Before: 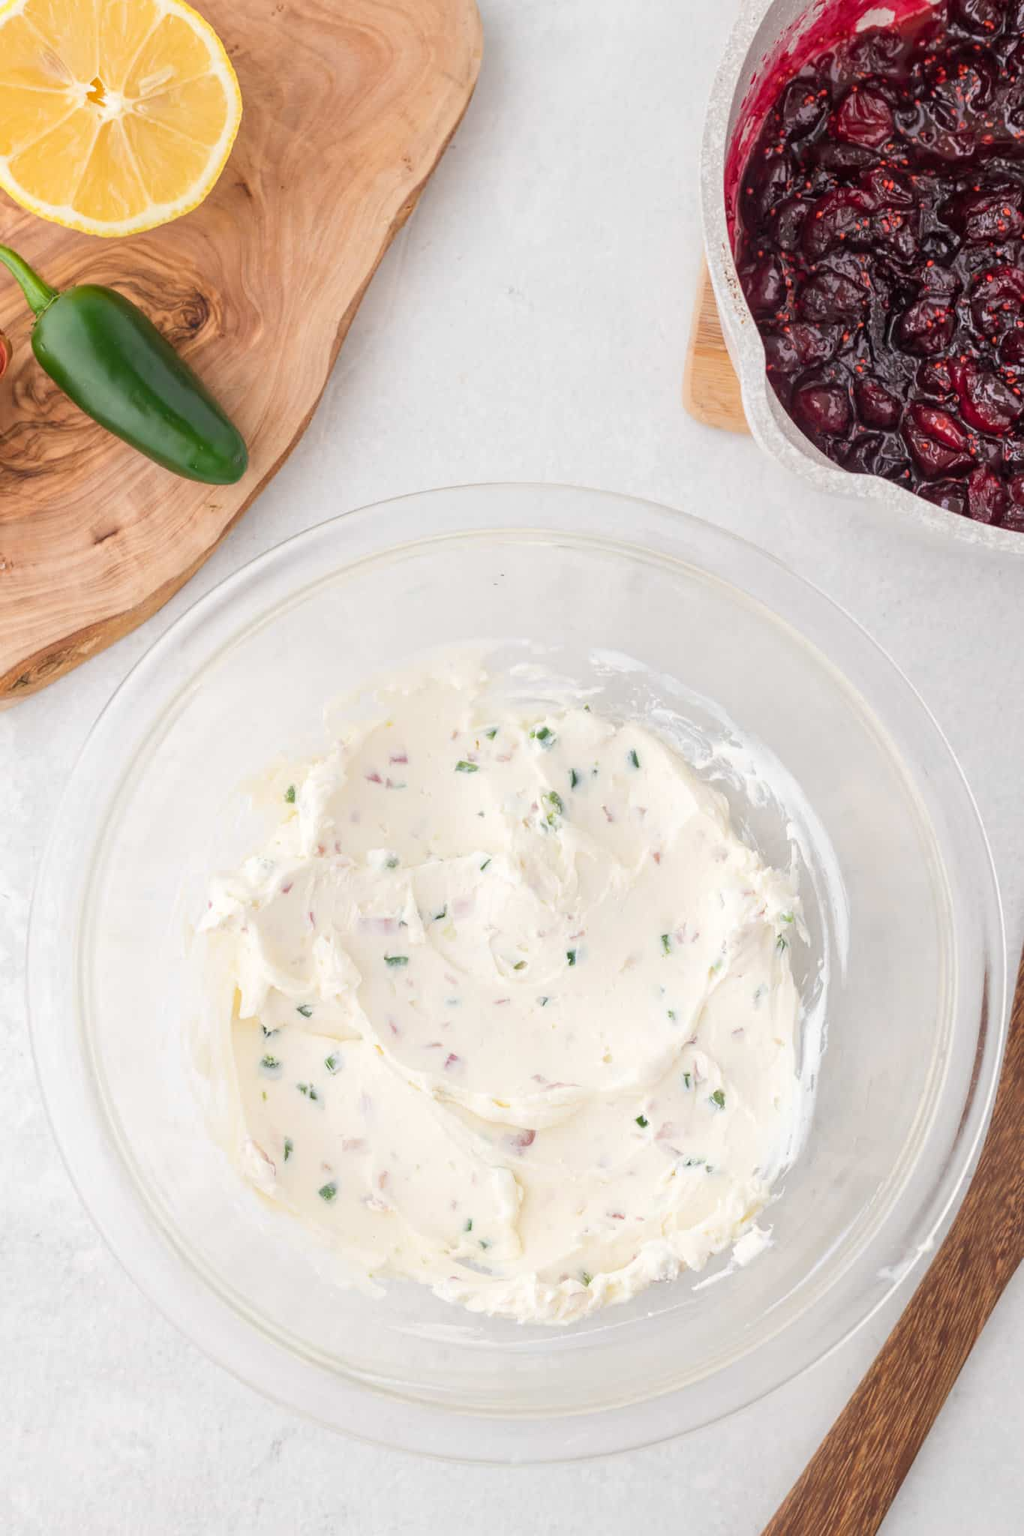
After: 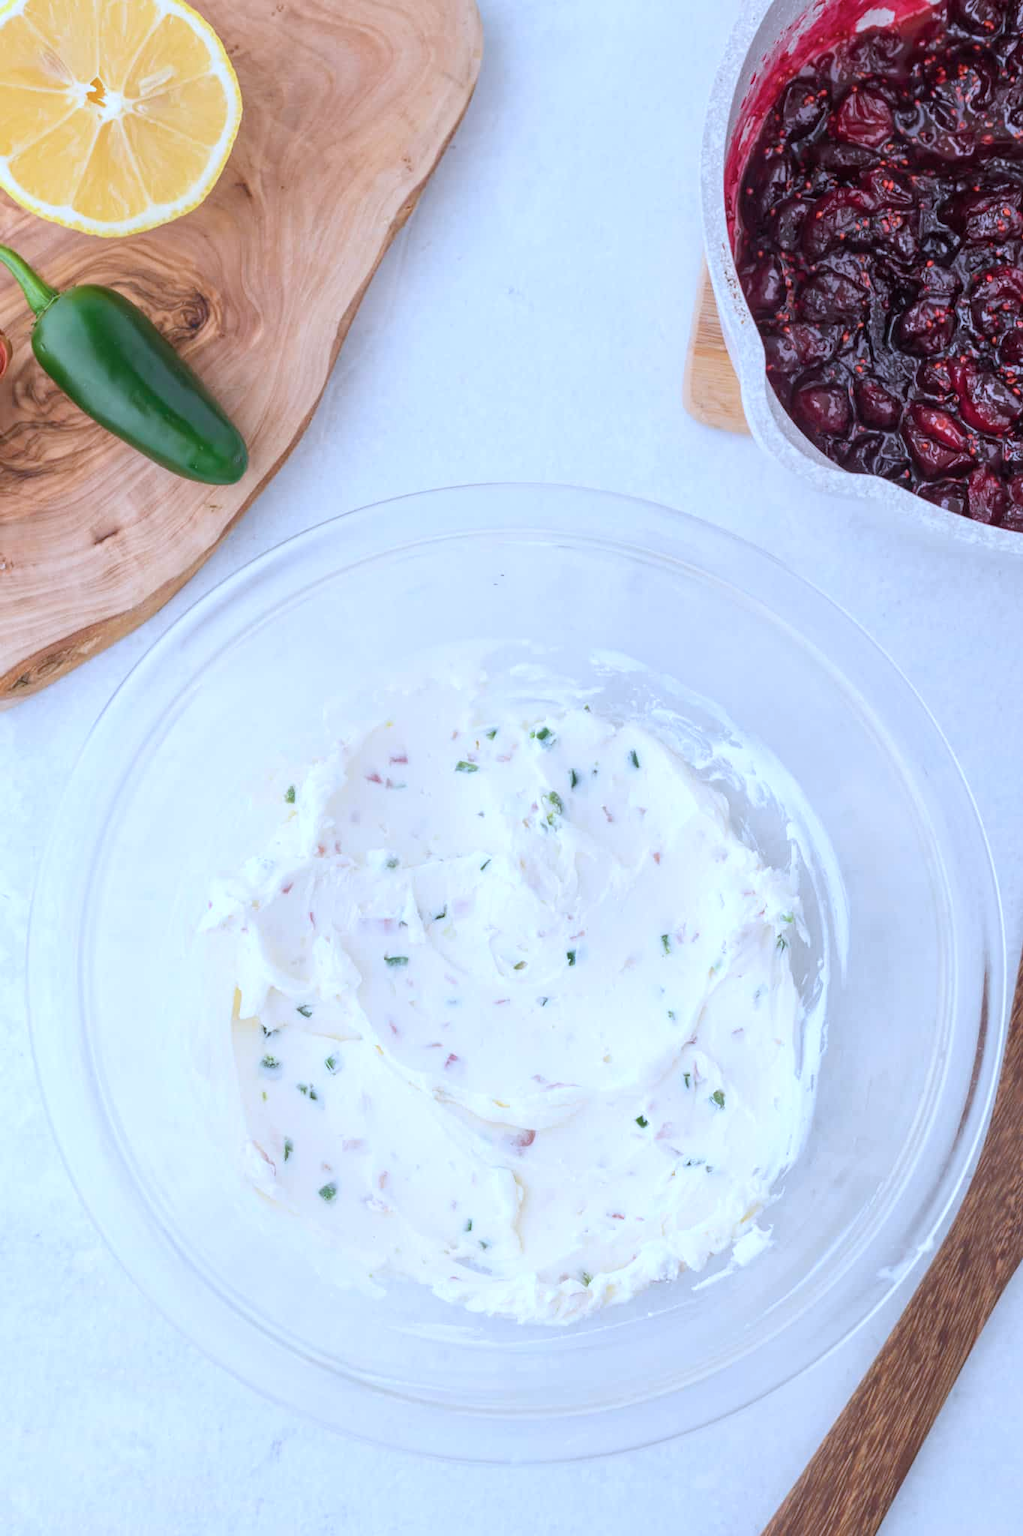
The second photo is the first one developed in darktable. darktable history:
color calibration: illuminant custom, x 0.39, y 0.392, temperature 3869.29 K
